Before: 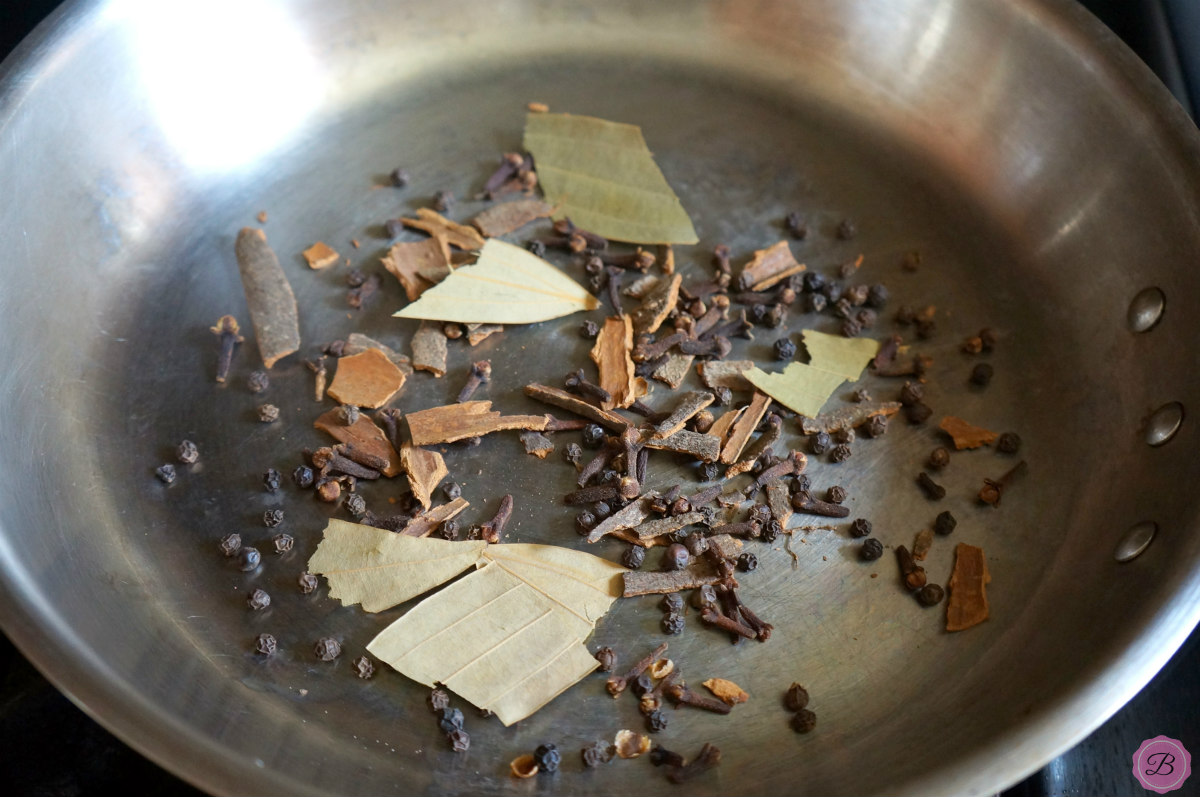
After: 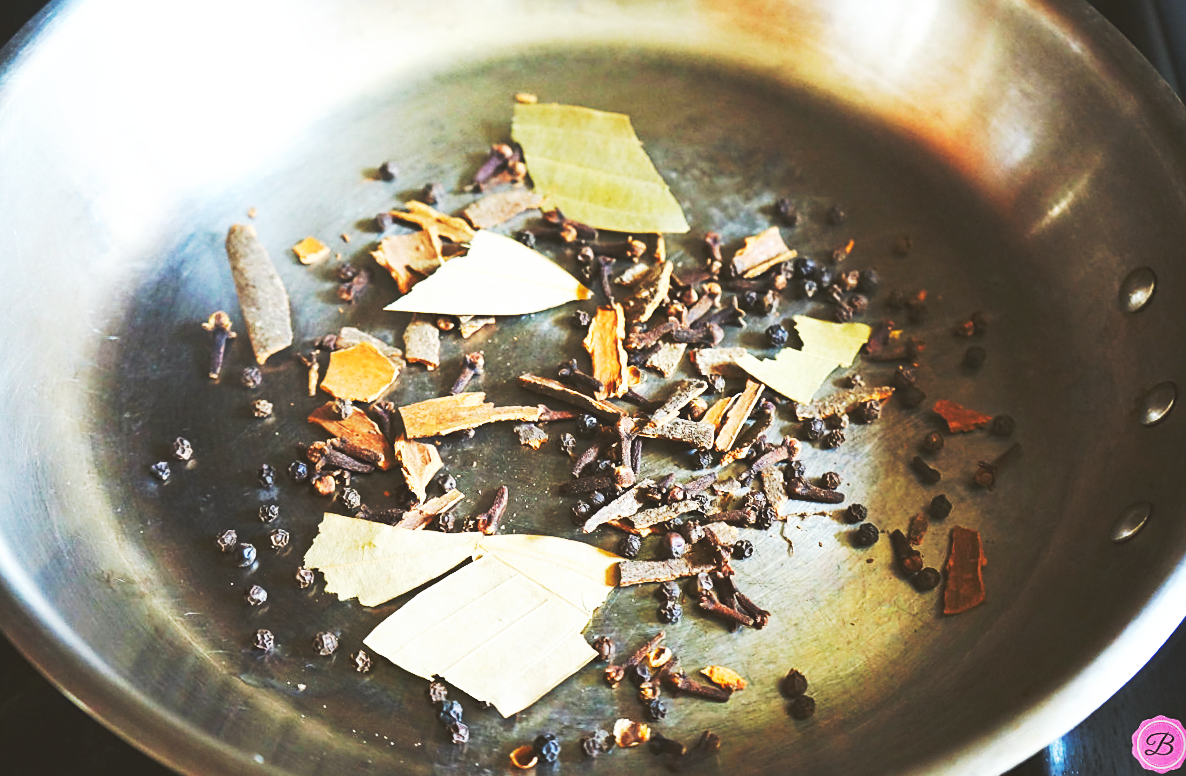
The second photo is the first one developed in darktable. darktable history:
sharpen: on, module defaults
rotate and perspective: rotation -1°, crop left 0.011, crop right 0.989, crop top 0.025, crop bottom 0.975
base curve: curves: ch0 [(0, 0.015) (0.085, 0.116) (0.134, 0.298) (0.19, 0.545) (0.296, 0.764) (0.599, 0.982) (1, 1)], preserve colors none
color balance: lift [1.004, 1.002, 1.002, 0.998], gamma [1, 1.007, 1.002, 0.993], gain [1, 0.977, 1.013, 1.023], contrast -3.64%
